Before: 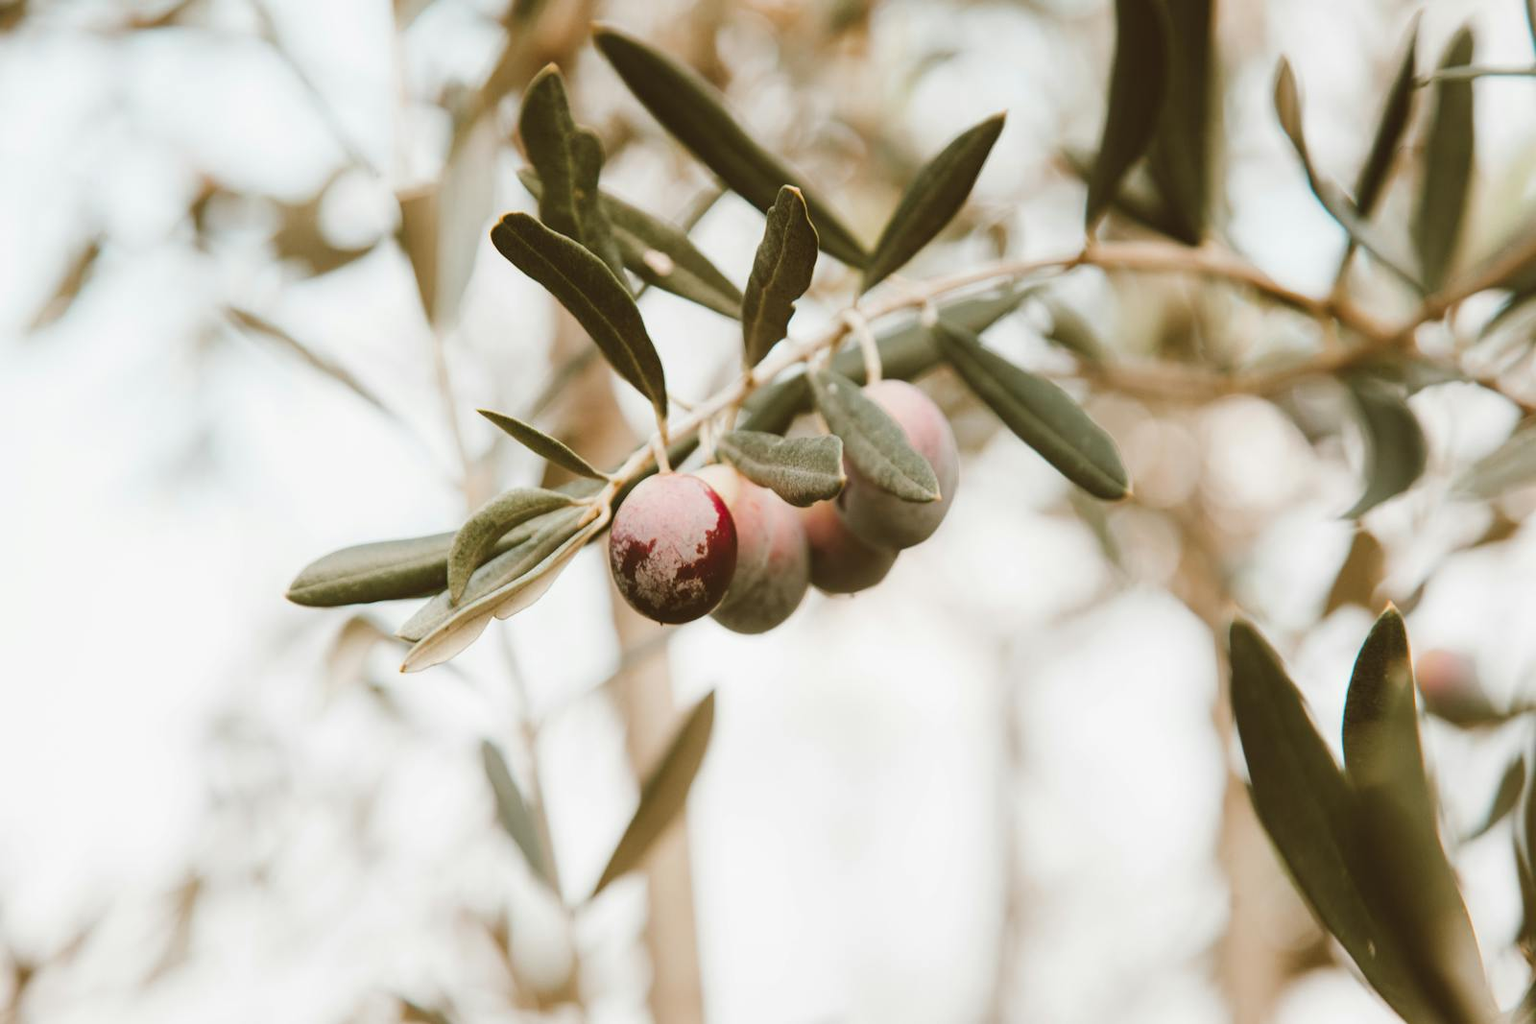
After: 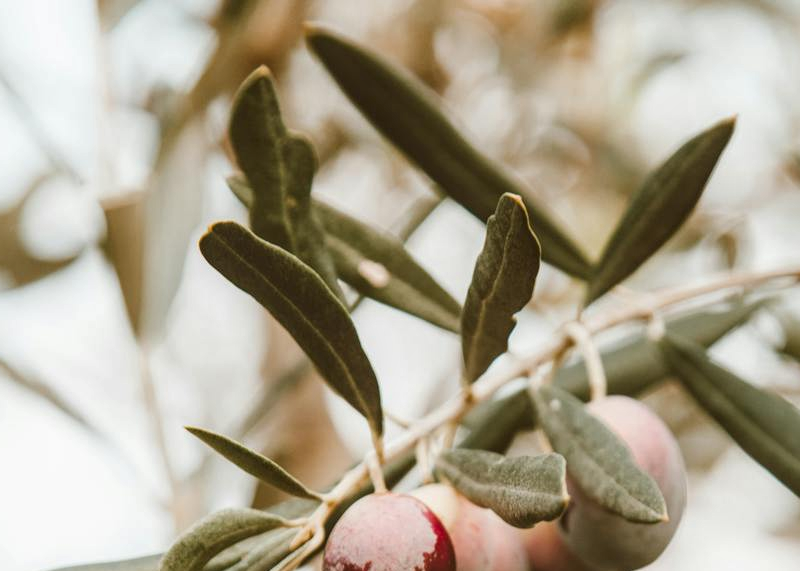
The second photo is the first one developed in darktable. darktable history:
crop: left 19.556%, right 30.401%, bottom 46.458%
local contrast: on, module defaults
